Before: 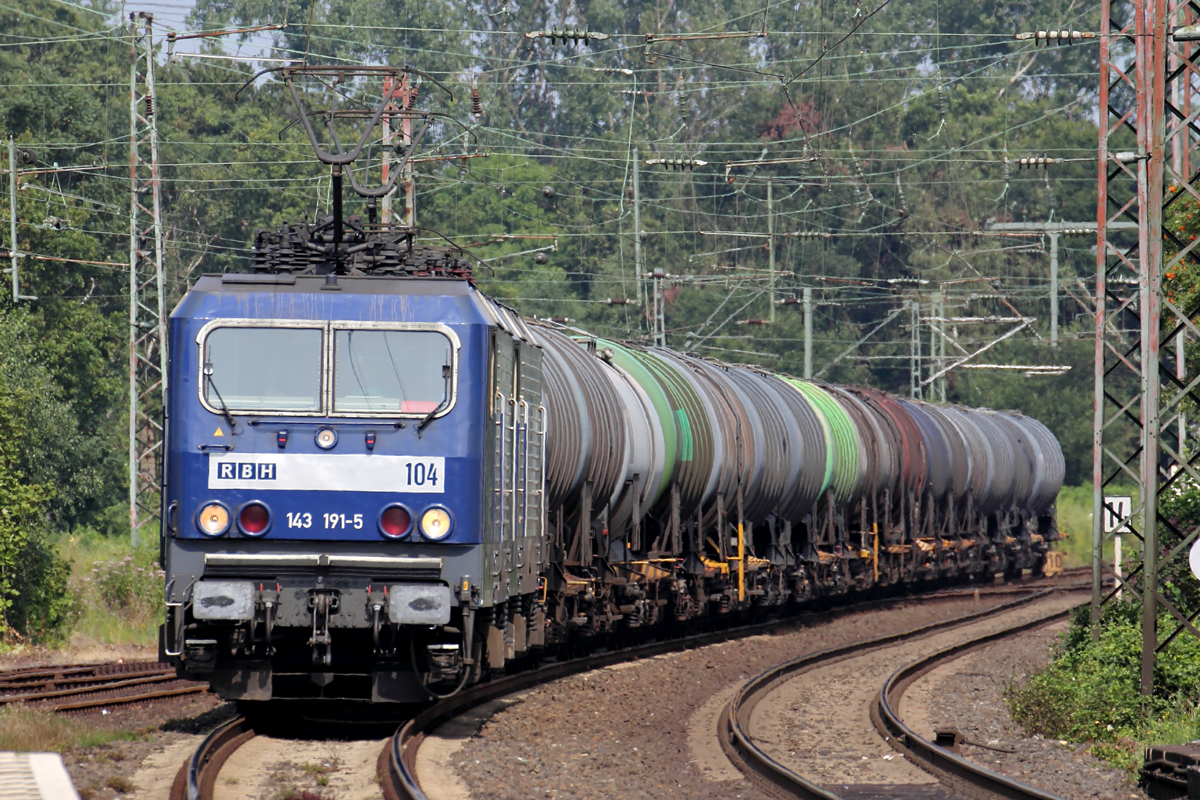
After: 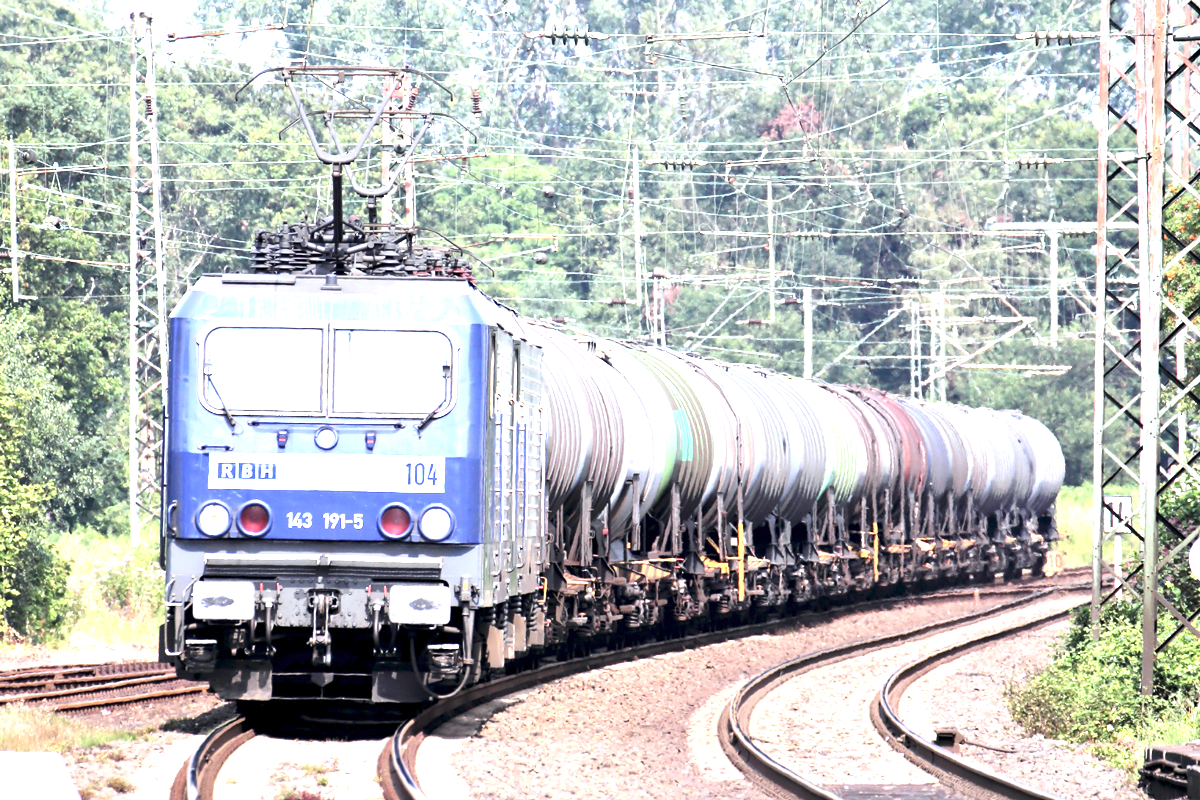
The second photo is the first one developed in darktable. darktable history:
exposure: exposure 2.209 EV, compensate highlight preservation false
contrast brightness saturation: contrast 0.105, saturation -0.157
color calibration: illuminant as shot in camera, x 0.358, y 0.373, temperature 4628.91 K
